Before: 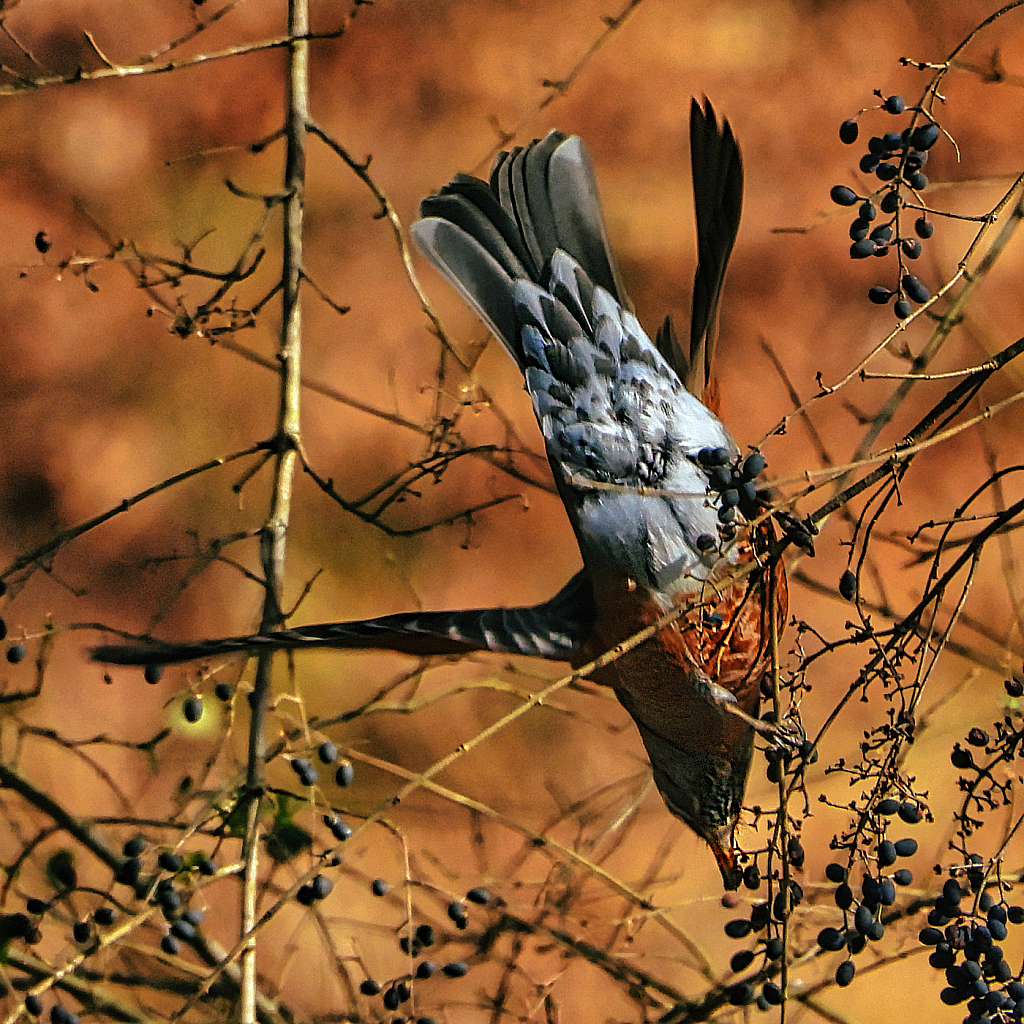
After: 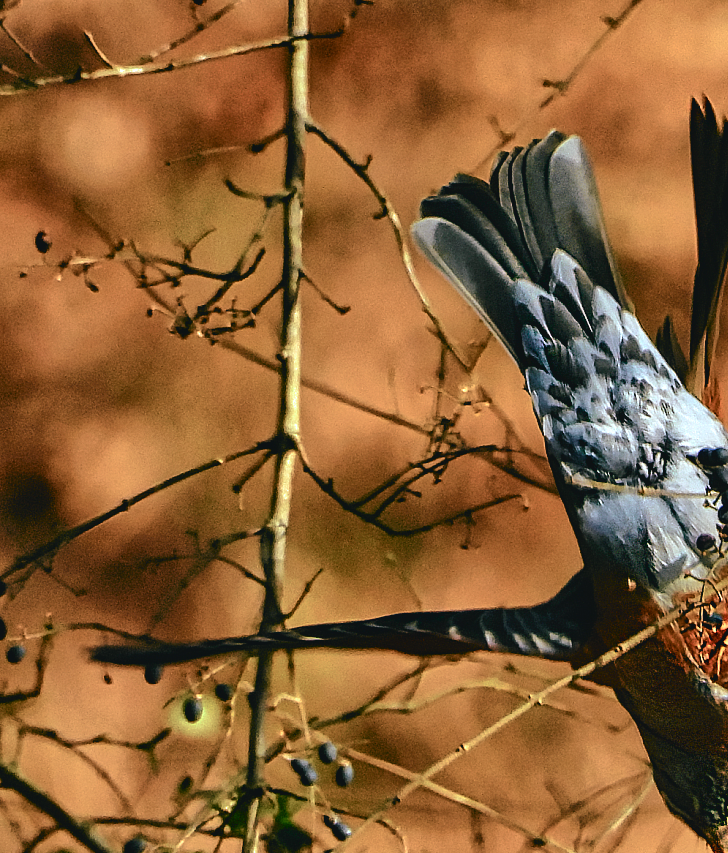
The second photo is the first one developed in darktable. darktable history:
tone curve: curves: ch0 [(0, 0.046) (0.037, 0.056) (0.176, 0.162) (0.33, 0.331) (0.432, 0.475) (0.601, 0.665) (0.843, 0.876) (1, 1)]; ch1 [(0, 0) (0.339, 0.349) (0.445, 0.42) (0.476, 0.47) (0.497, 0.492) (0.523, 0.514) (0.557, 0.558) (0.632, 0.615) (0.728, 0.746) (1, 1)]; ch2 [(0, 0) (0.327, 0.324) (0.417, 0.44) (0.46, 0.453) (0.502, 0.495) (0.526, 0.52) (0.54, 0.55) (0.606, 0.626) (0.745, 0.704) (1, 1)], color space Lab, independent channels, preserve colors none
crop: right 28.885%, bottom 16.626%
